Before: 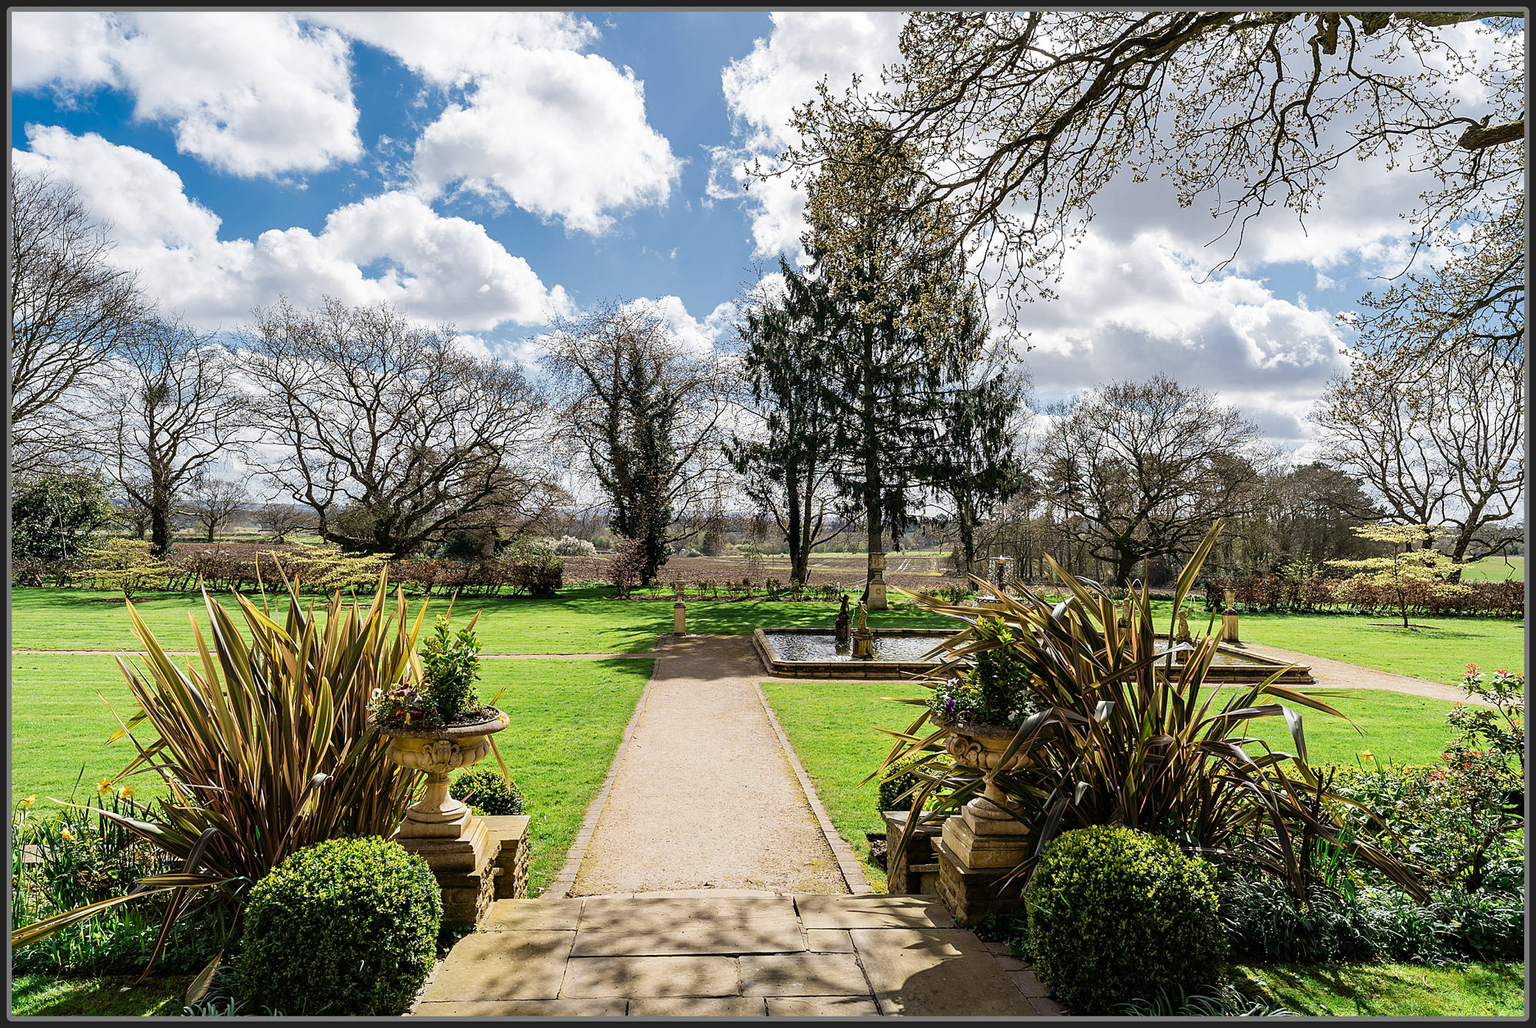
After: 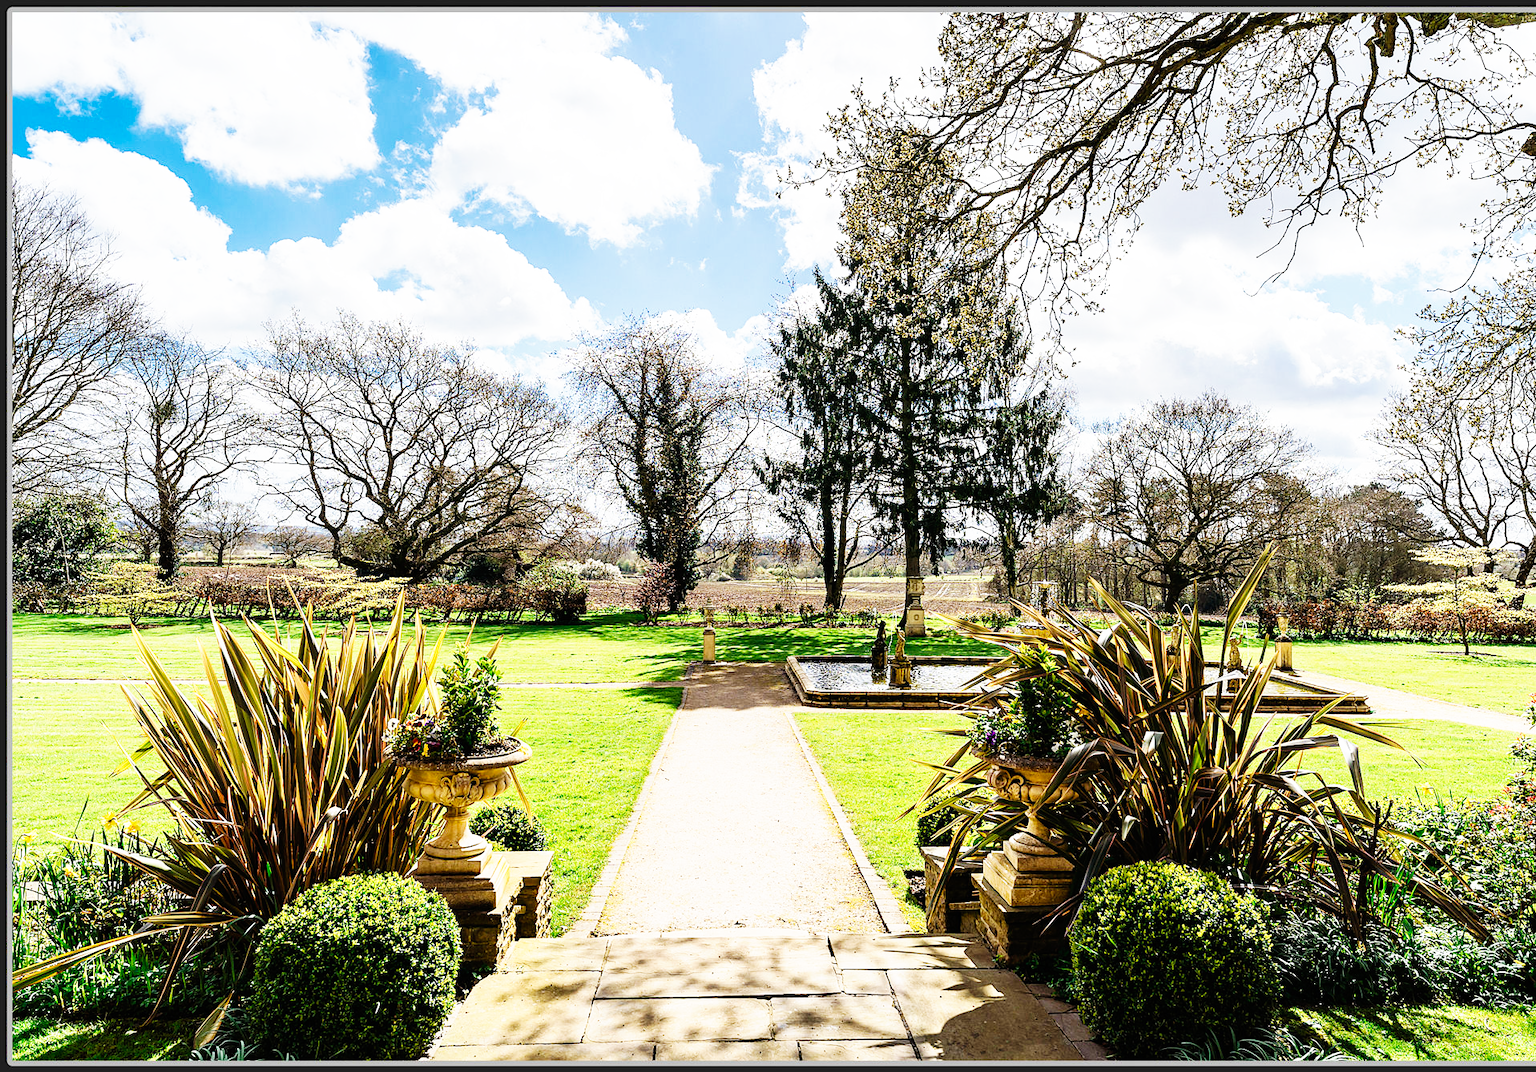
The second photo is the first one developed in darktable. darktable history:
base curve: curves: ch0 [(0, 0) (0.007, 0.004) (0.027, 0.03) (0.046, 0.07) (0.207, 0.54) (0.442, 0.872) (0.673, 0.972) (1, 1)], preserve colors none
crop: right 4.126%, bottom 0.031%
